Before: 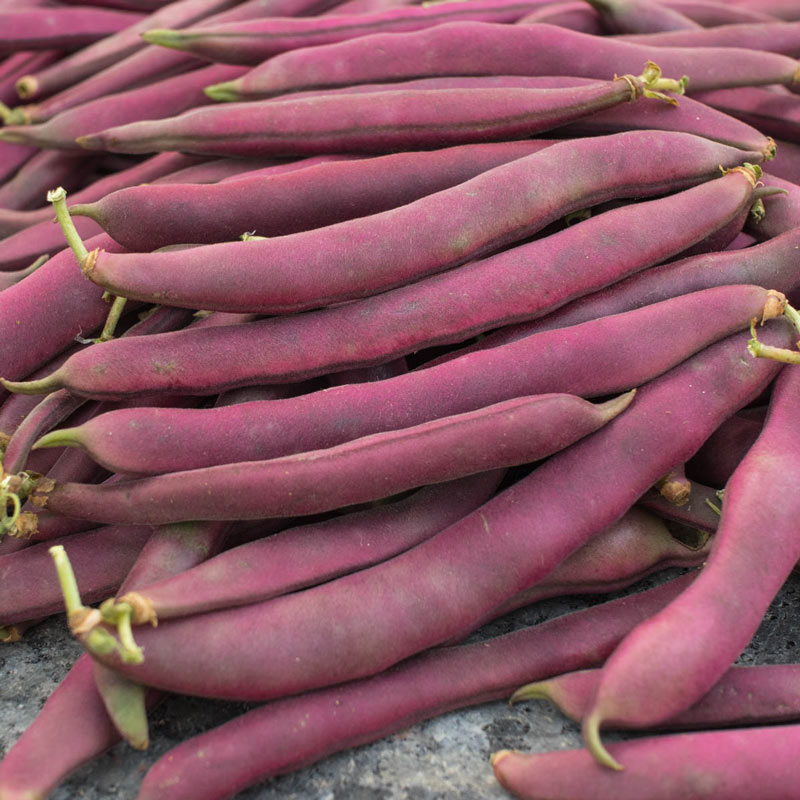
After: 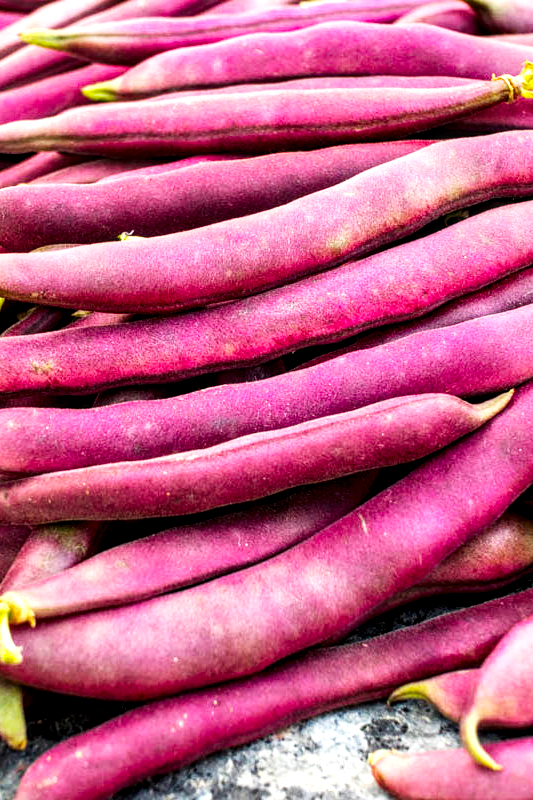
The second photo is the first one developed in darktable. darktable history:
crop and rotate: left 15.304%, right 18.007%
base curve: curves: ch0 [(0, 0) (0.007, 0.004) (0.027, 0.03) (0.046, 0.07) (0.207, 0.54) (0.442, 0.872) (0.673, 0.972) (1, 1)], preserve colors none
local contrast: detail 150%
color balance rgb: global offset › luminance -0.466%, linear chroma grading › global chroma 15.643%, perceptual saturation grading › global saturation 19.468%, perceptual brilliance grading › global brilliance 15.453%, perceptual brilliance grading › shadows -34.778%, global vibrance 11.303%
